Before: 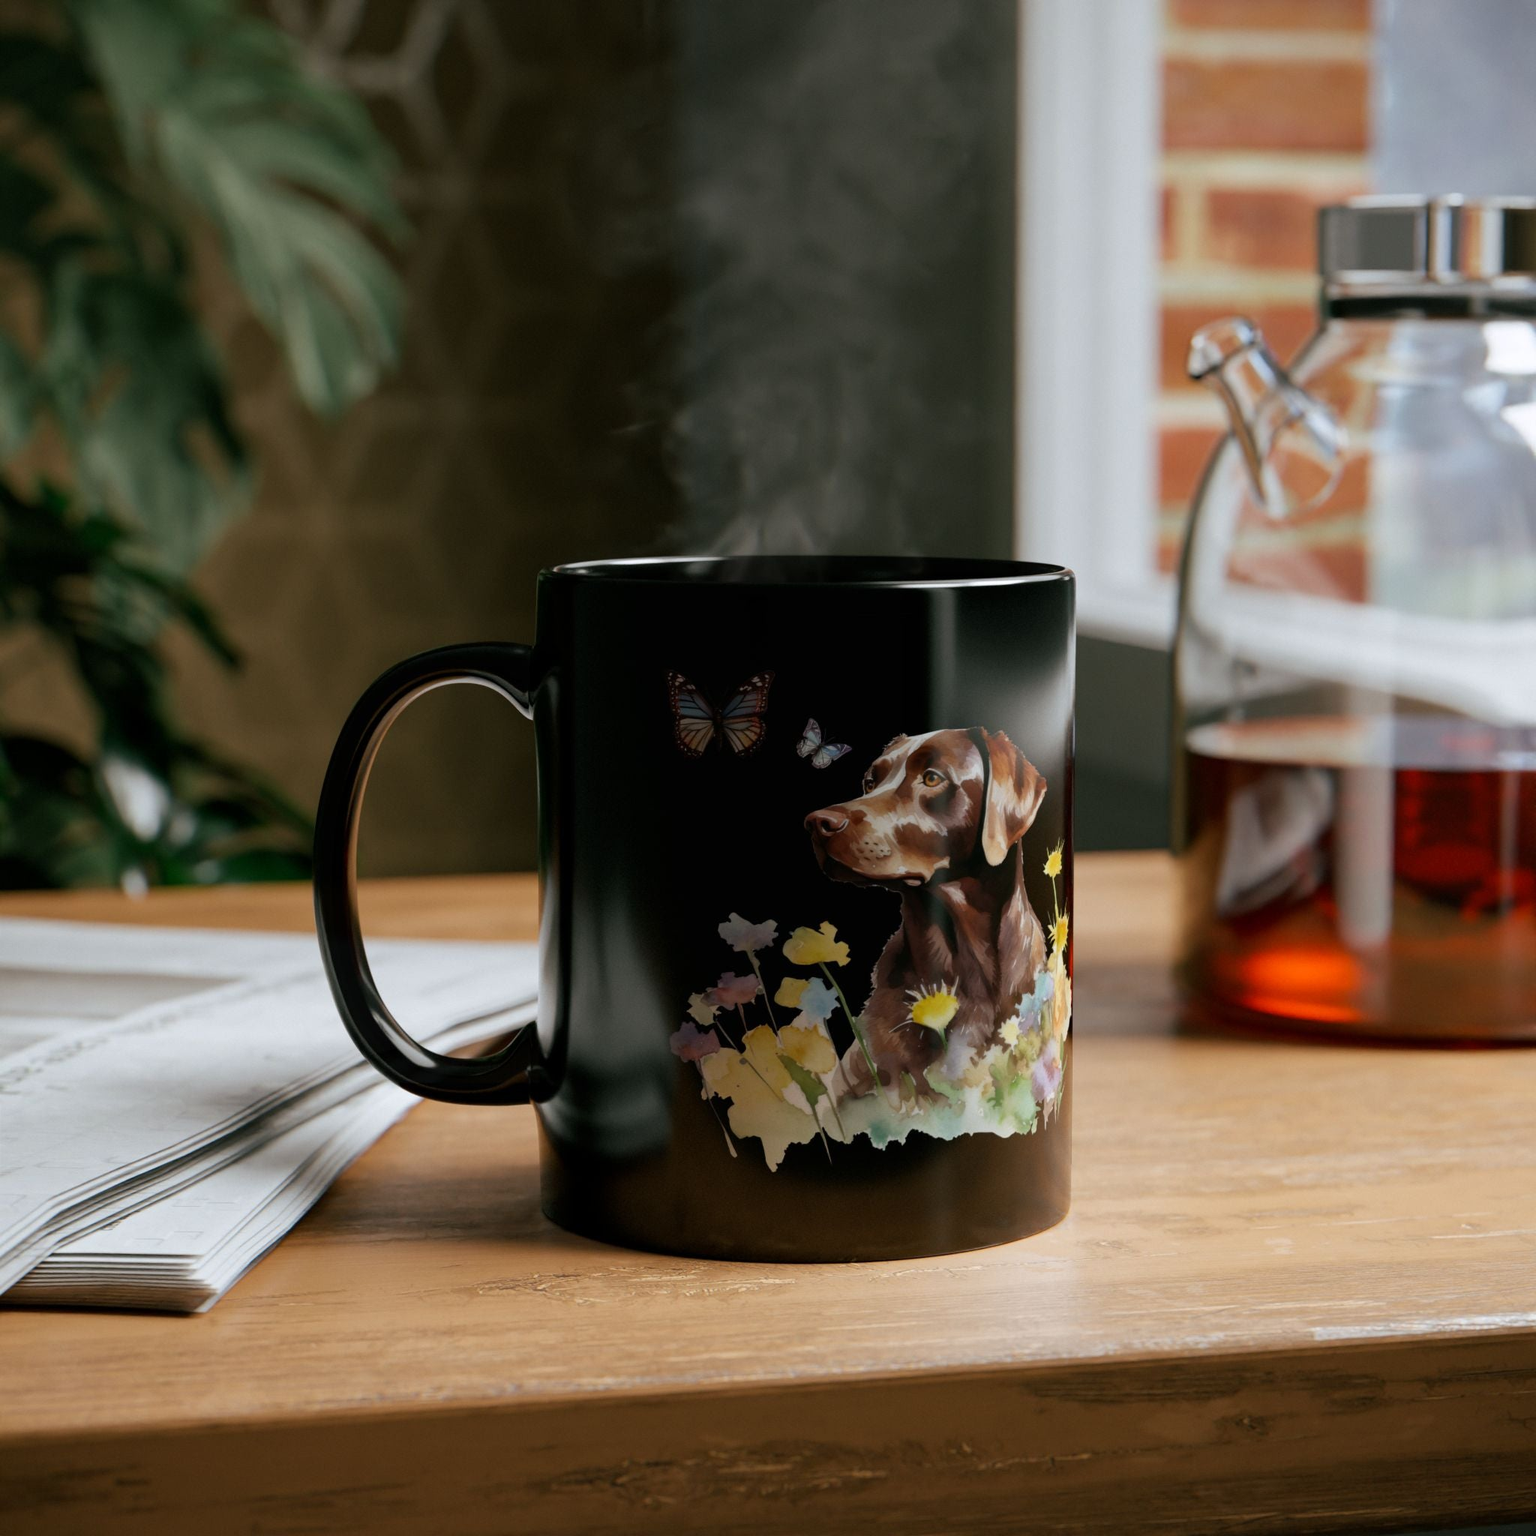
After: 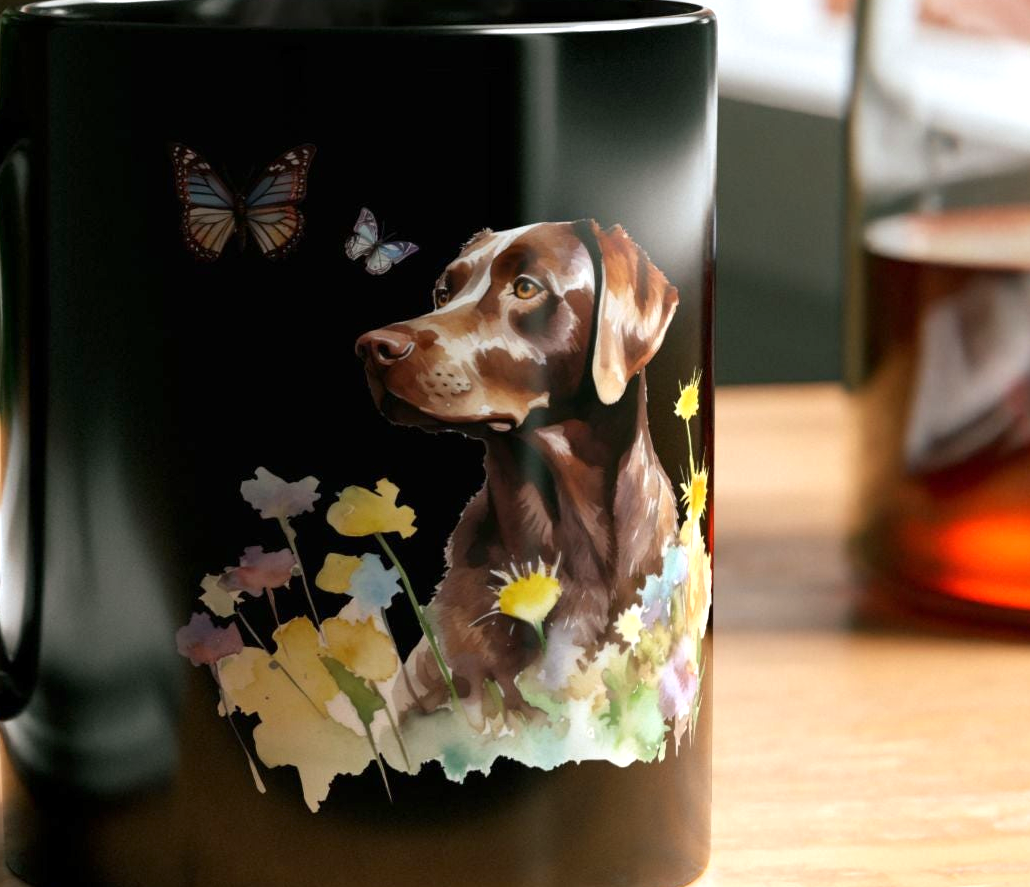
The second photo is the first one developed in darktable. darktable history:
crop: left 35.03%, top 36.625%, right 14.663%, bottom 20.057%
exposure: exposure 0.785 EV, compensate highlight preservation false
